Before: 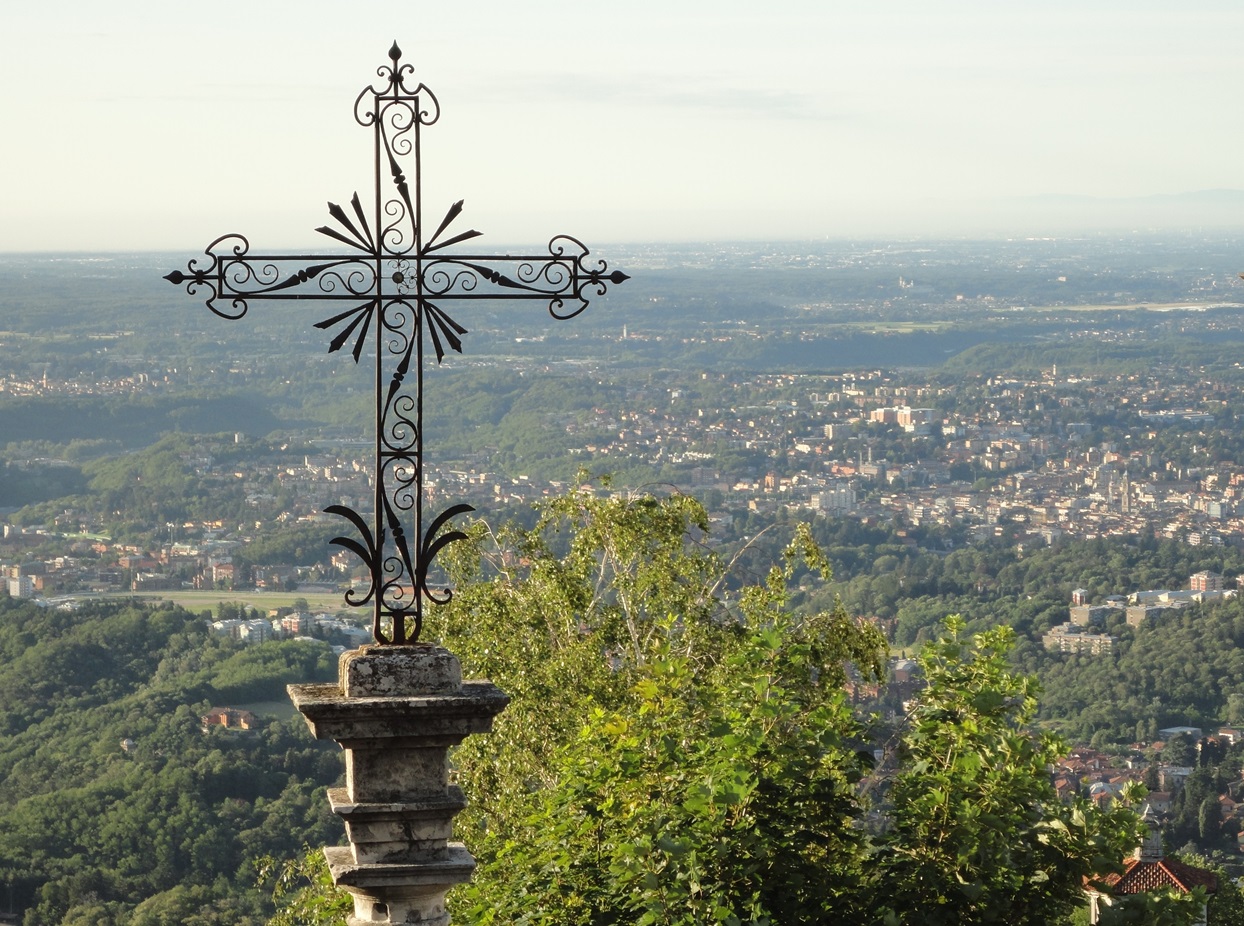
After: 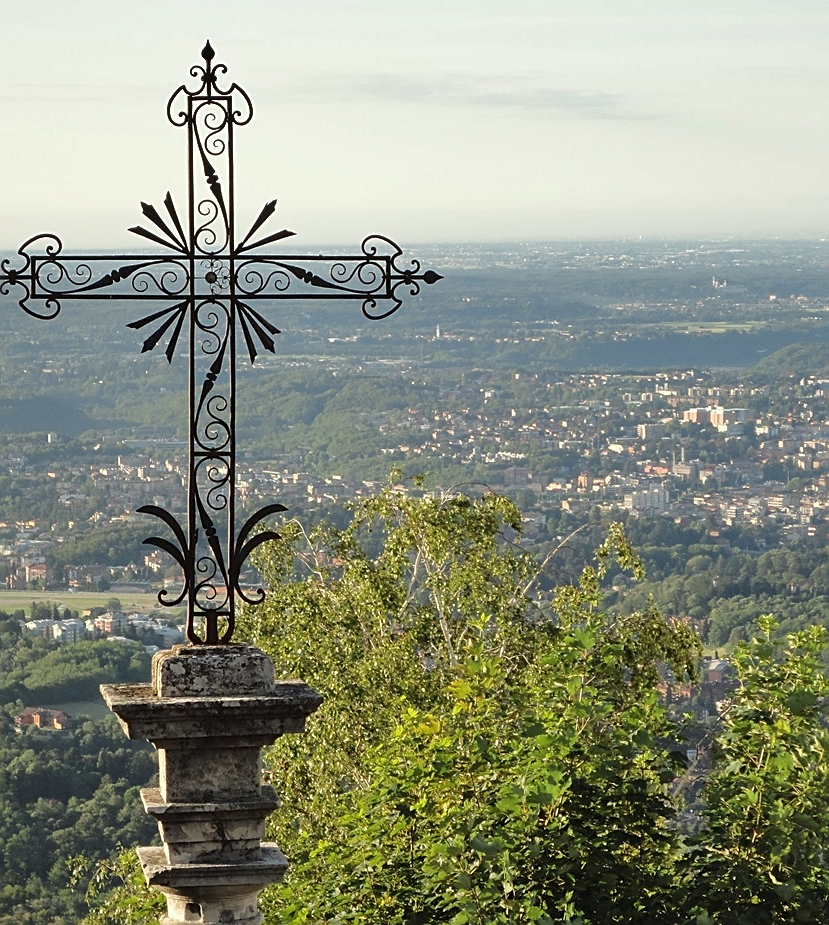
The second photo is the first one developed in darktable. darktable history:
sharpen: on, module defaults
shadows and highlights: low approximation 0.01, soften with gaussian
crop and rotate: left 15.055%, right 18.278%
